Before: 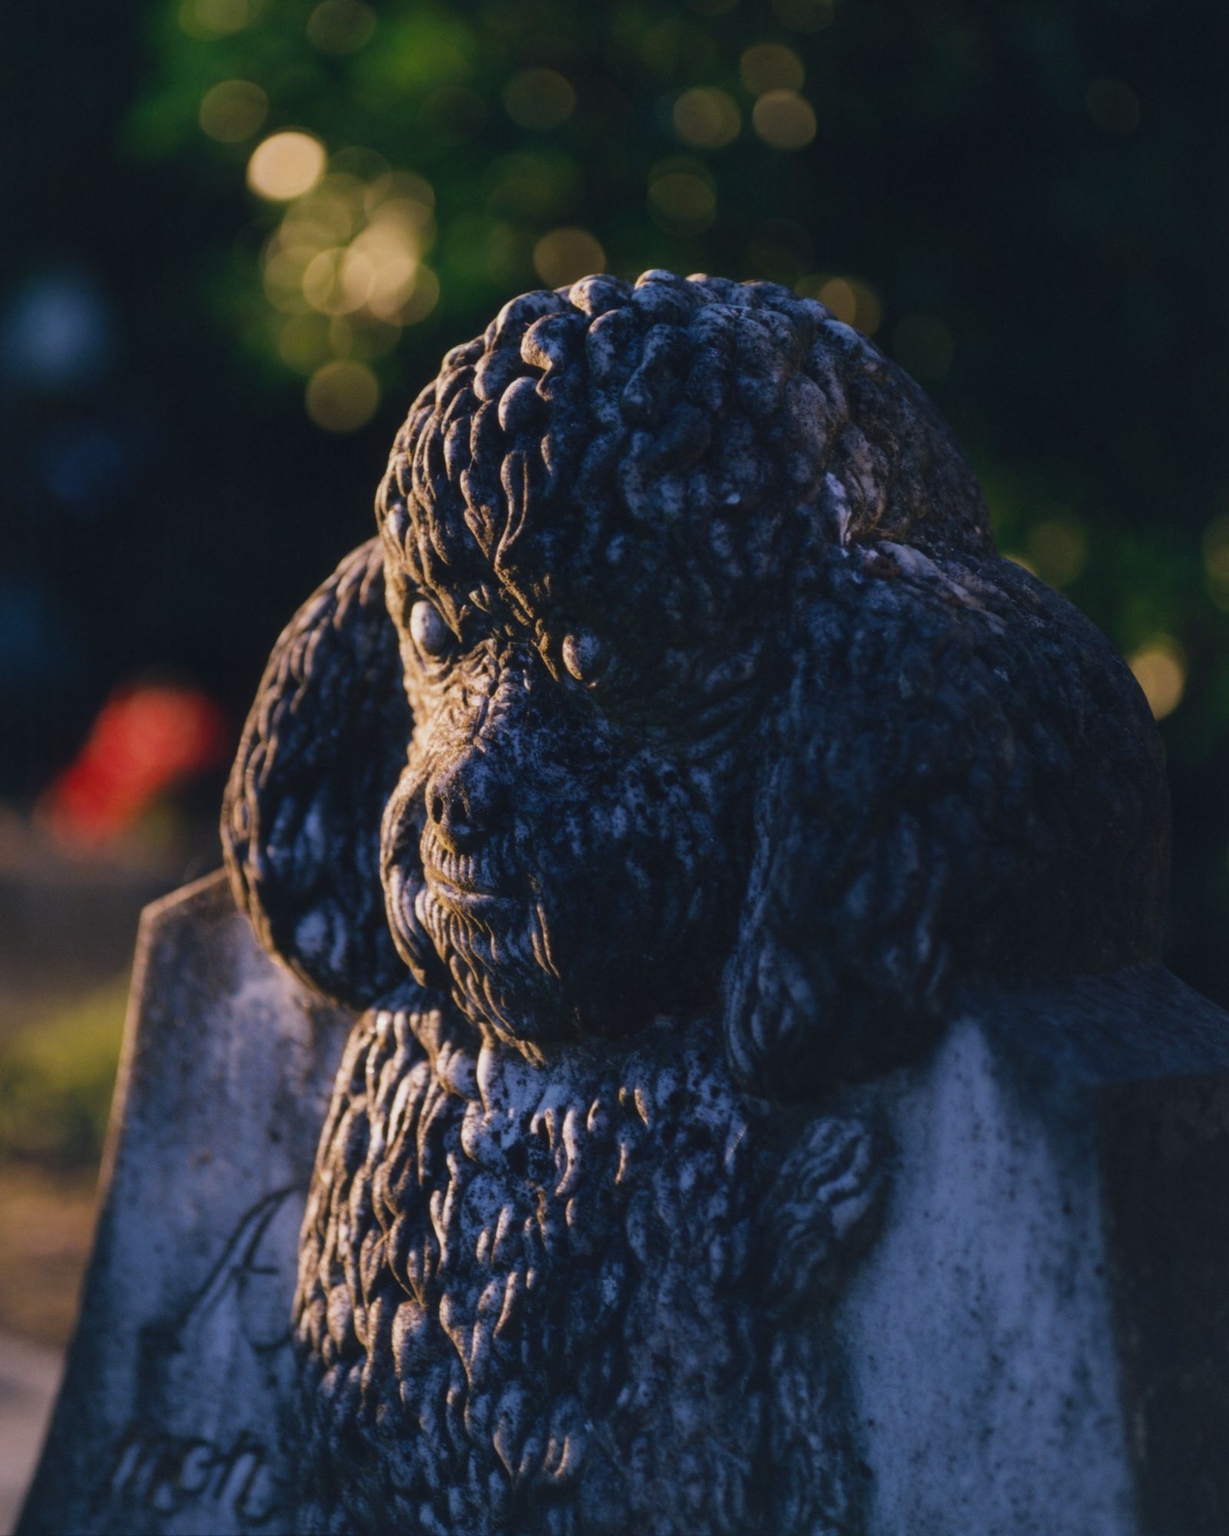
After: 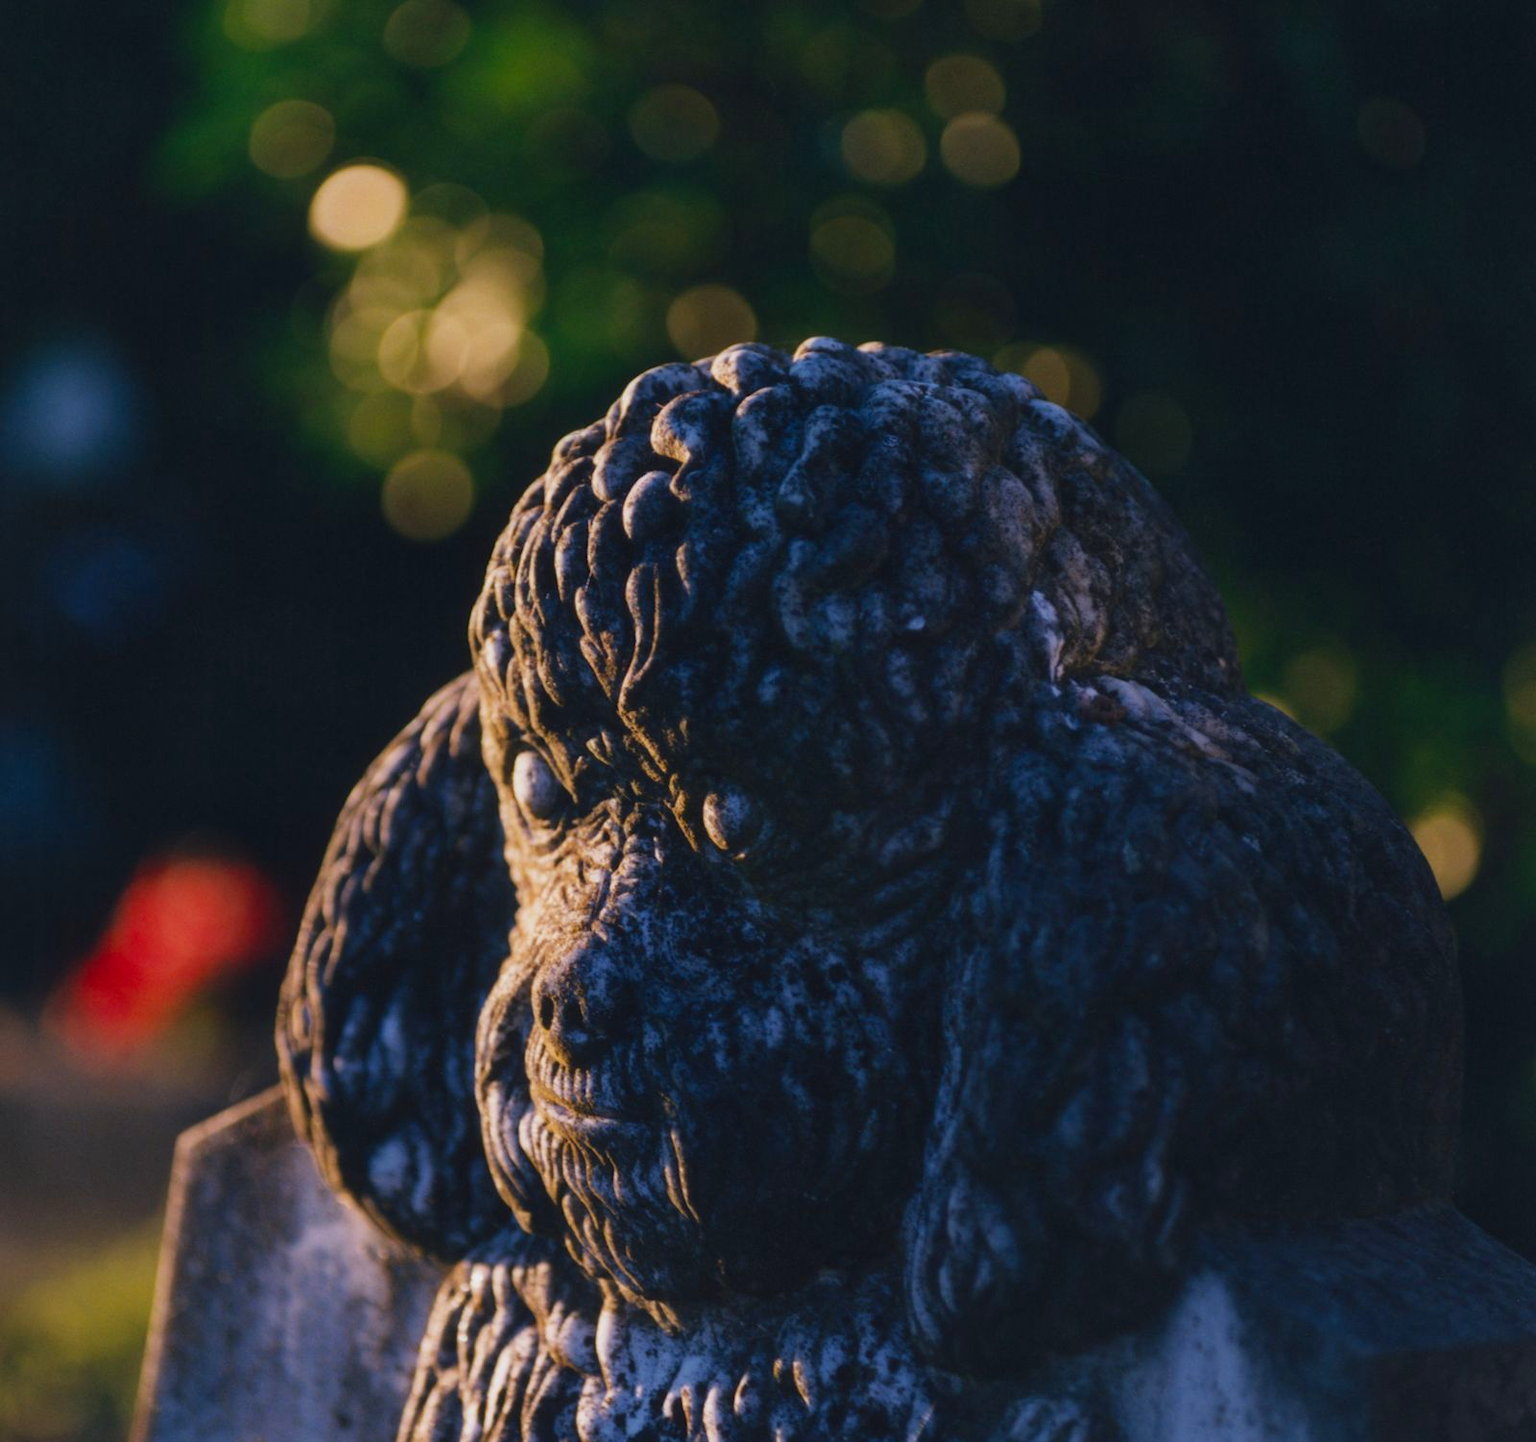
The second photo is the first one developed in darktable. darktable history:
color correction: highlights b* -0.032, saturation 1.15
crop: bottom 24.426%
